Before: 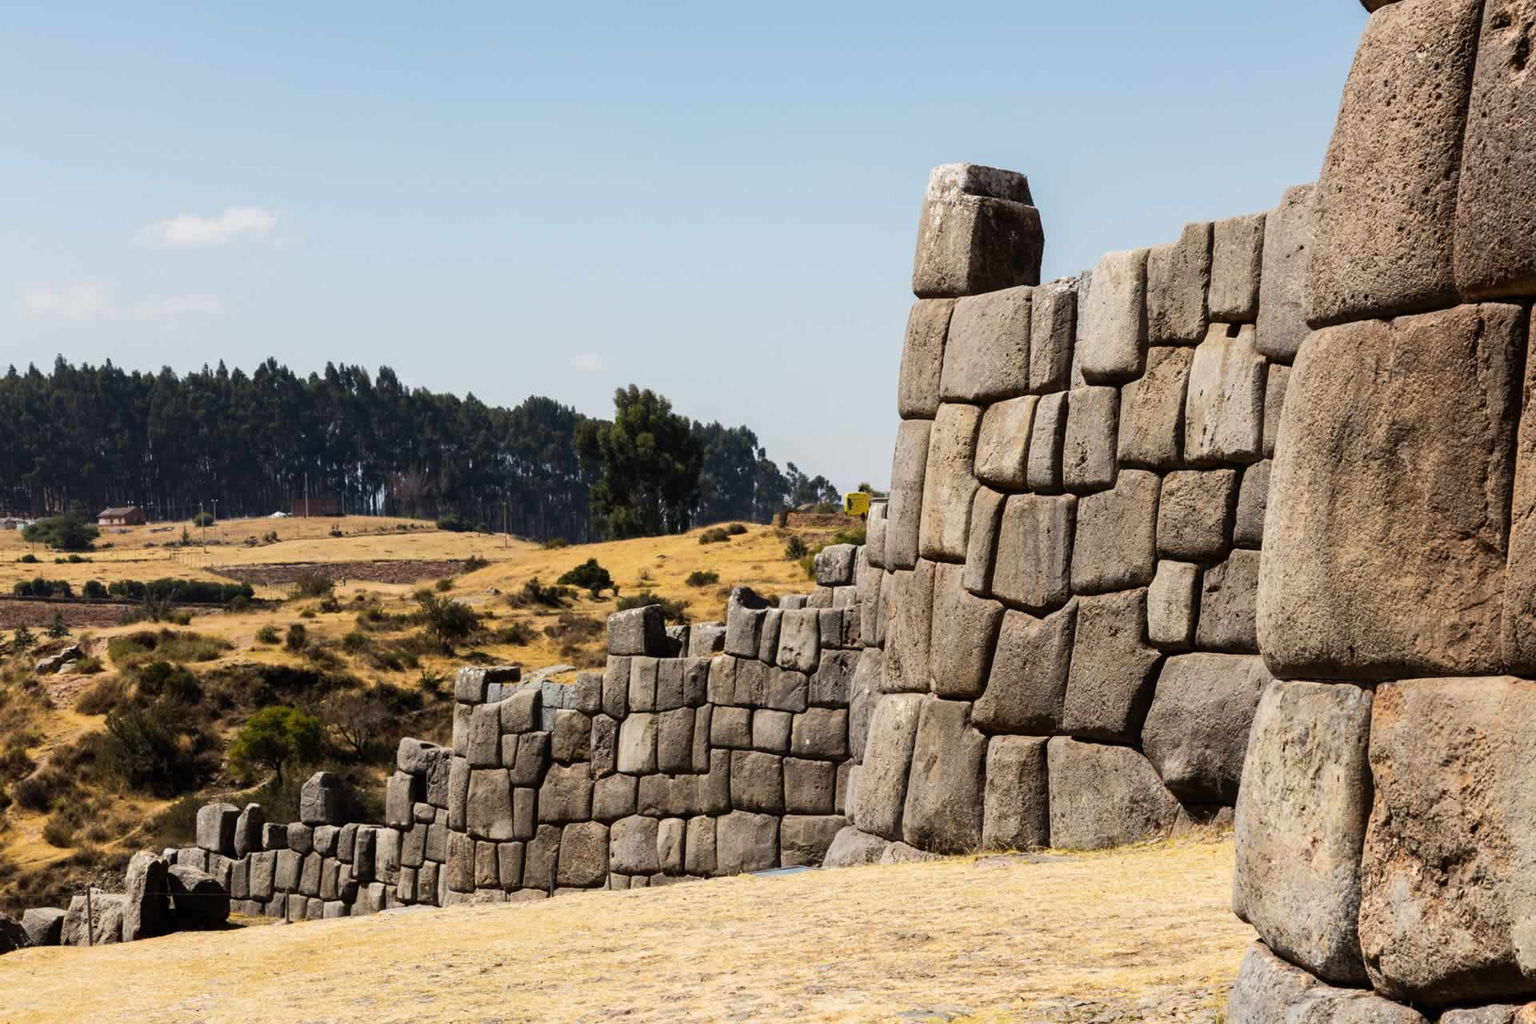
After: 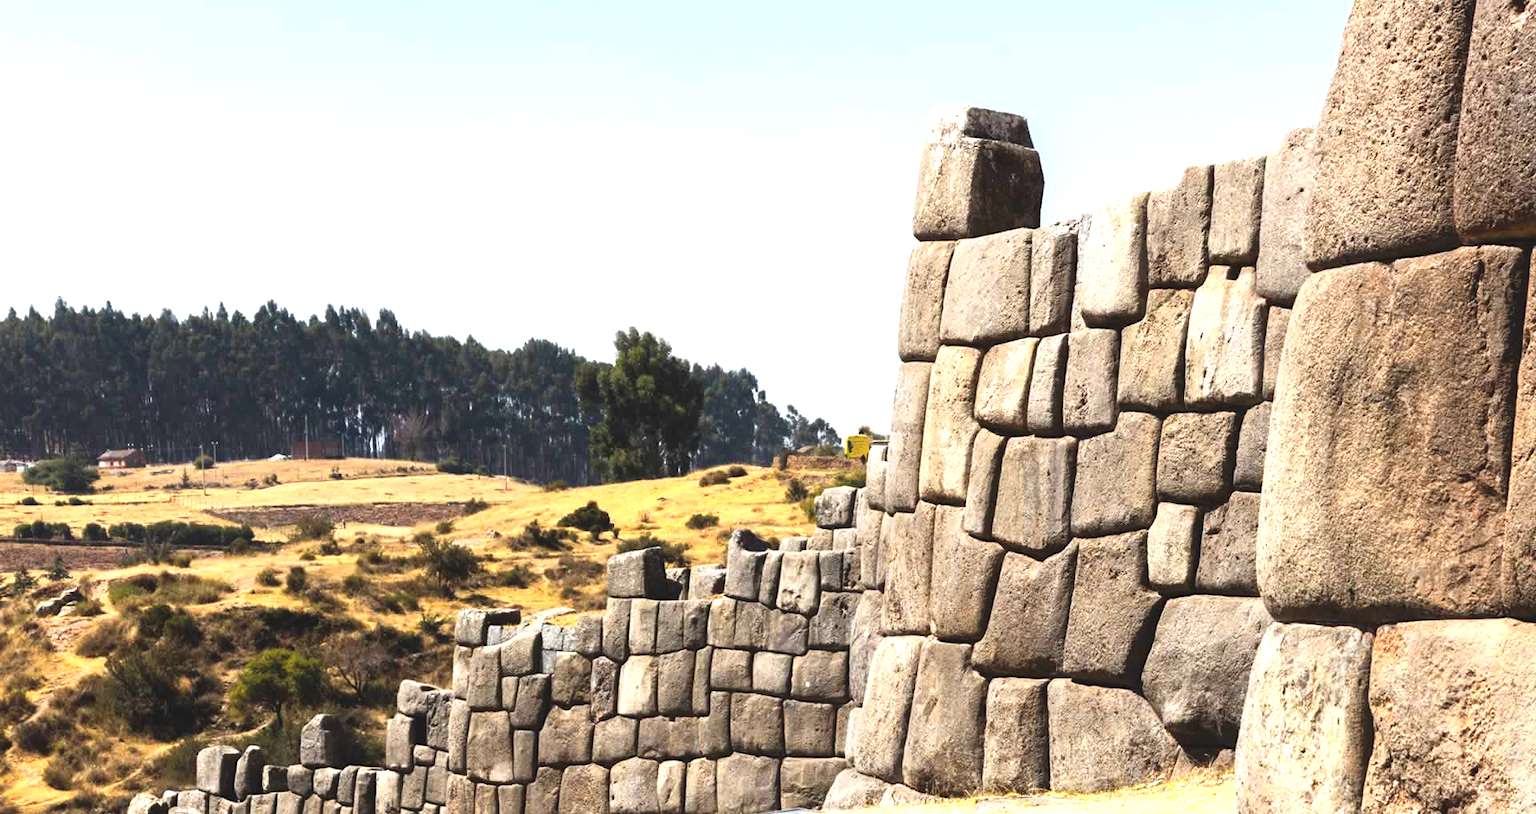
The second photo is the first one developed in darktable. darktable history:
crop and rotate: top 5.663%, bottom 14.767%
exposure: black level correction -0.005, exposure 1 EV, compensate highlight preservation false
